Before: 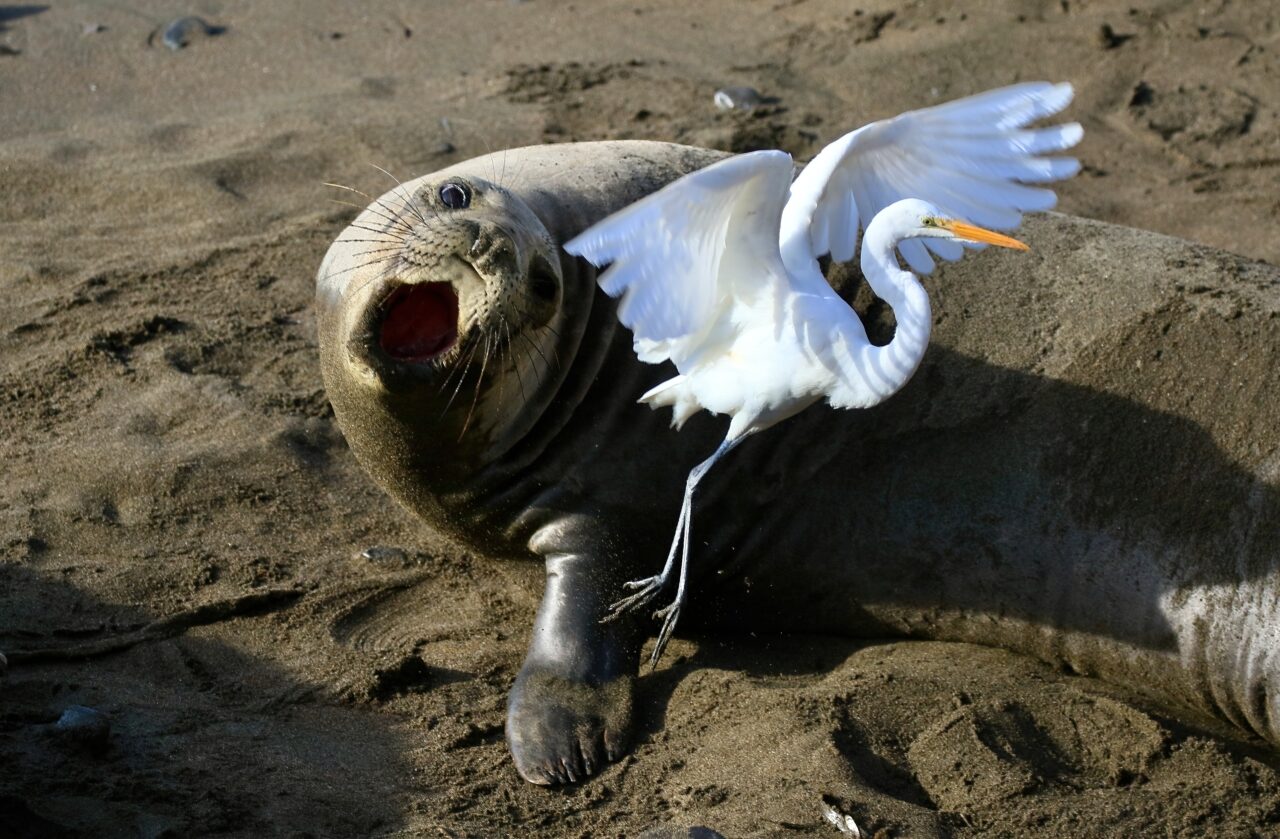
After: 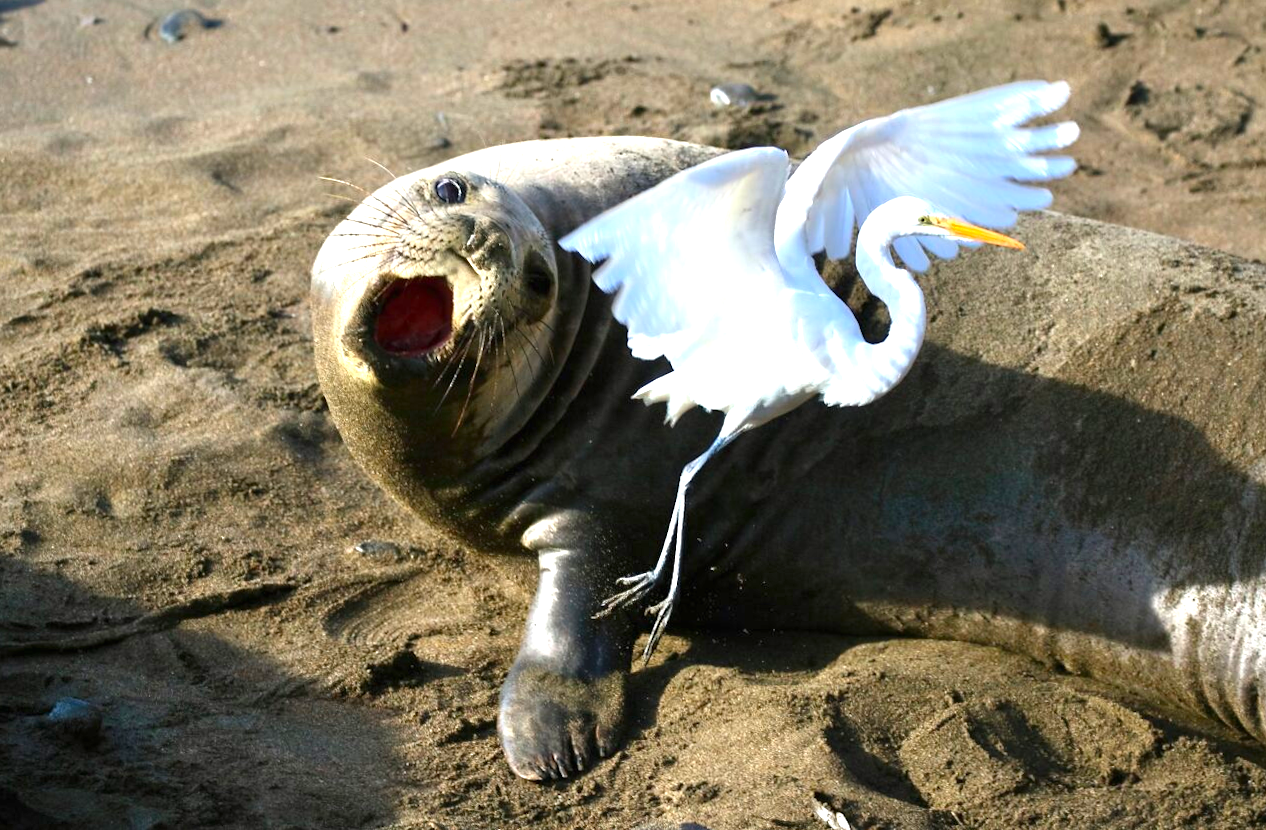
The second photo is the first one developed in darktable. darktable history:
crop and rotate: angle -0.389°
exposure: black level correction 0, exposure 1.101 EV, compensate highlight preservation false
